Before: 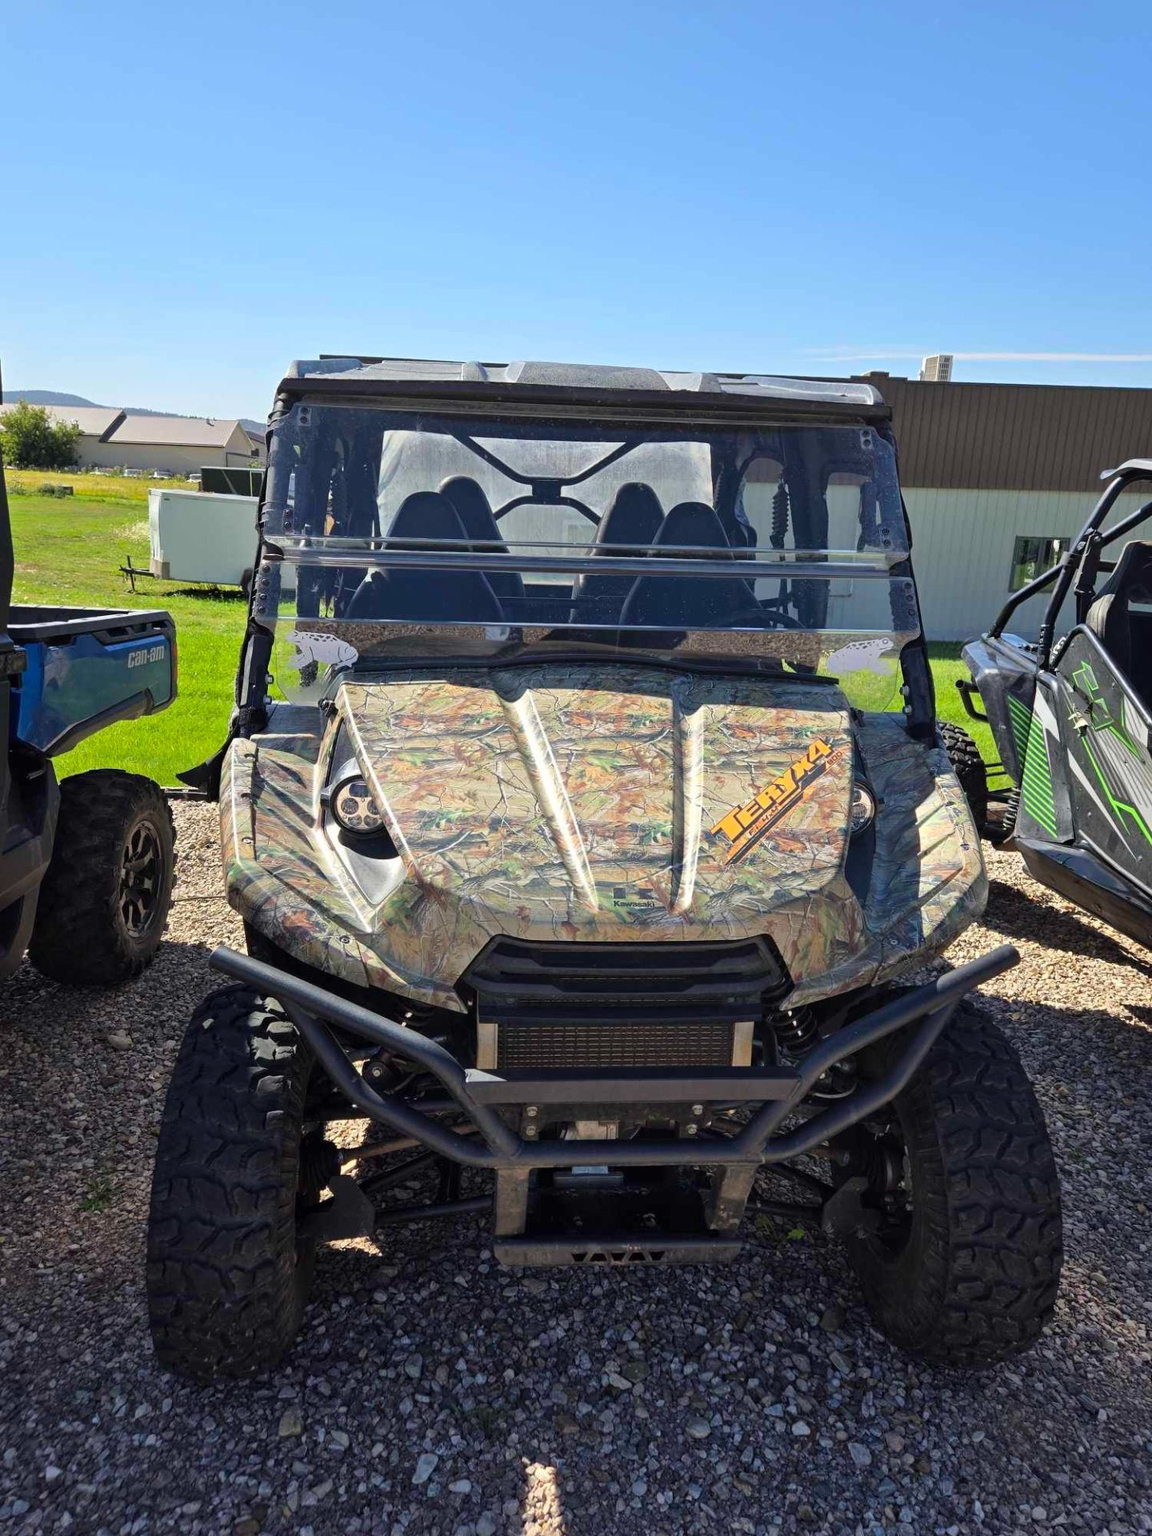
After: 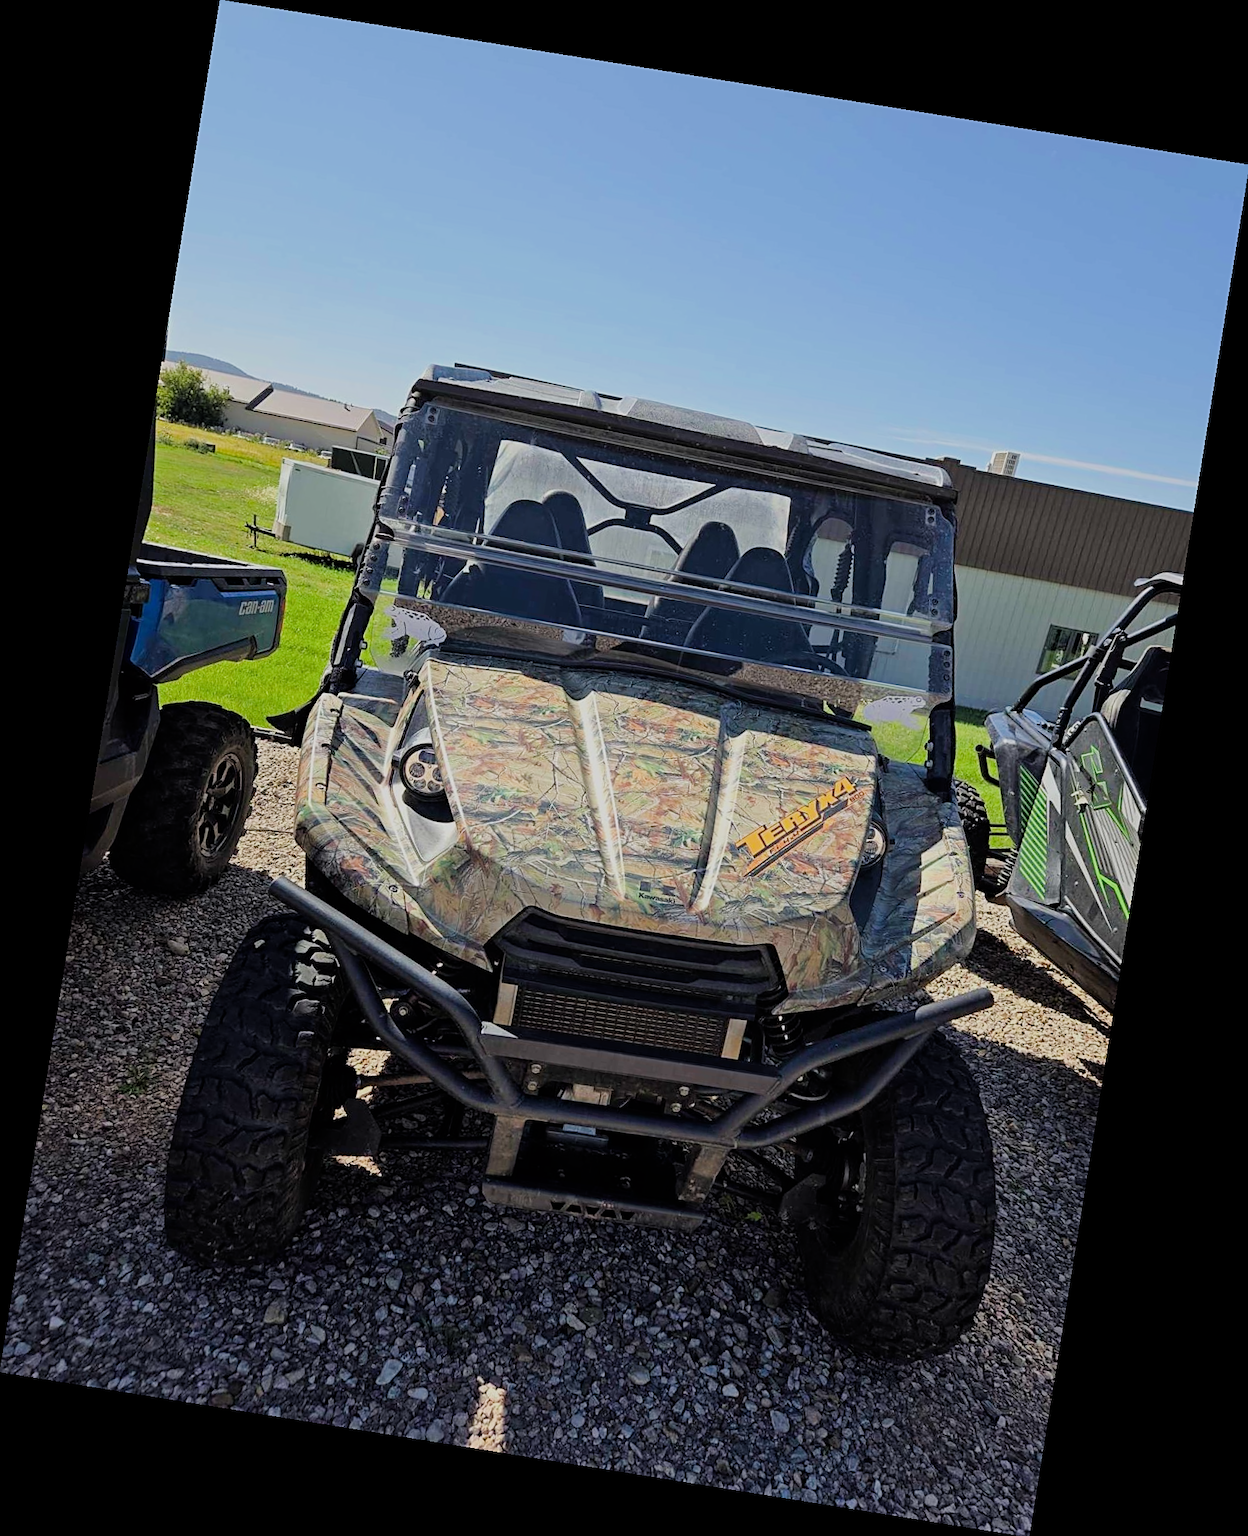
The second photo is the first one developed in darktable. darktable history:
filmic rgb: black relative exposure -7.65 EV, white relative exposure 4.56 EV, hardness 3.61
sharpen: on, module defaults
rotate and perspective: rotation 9.12°, automatic cropping off
